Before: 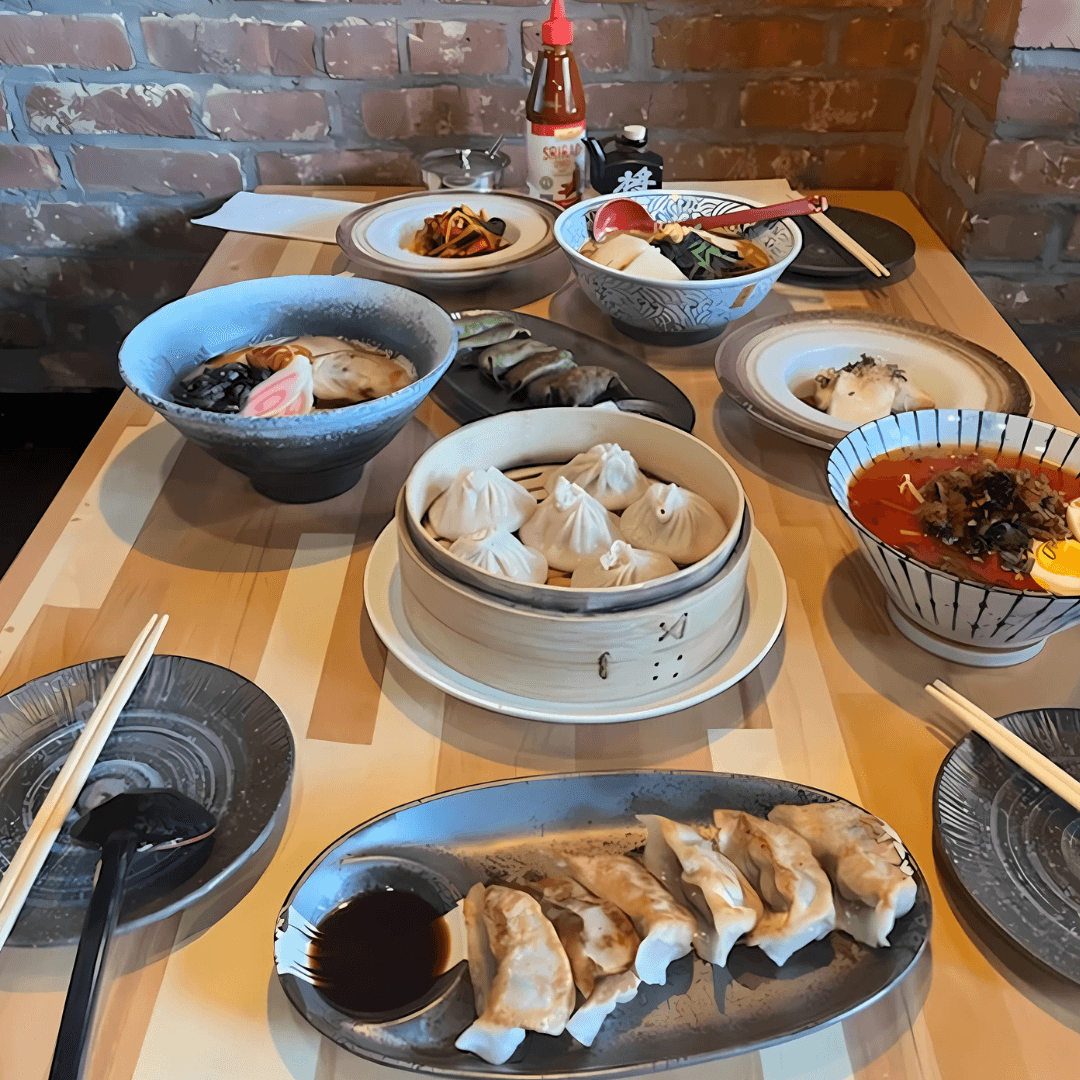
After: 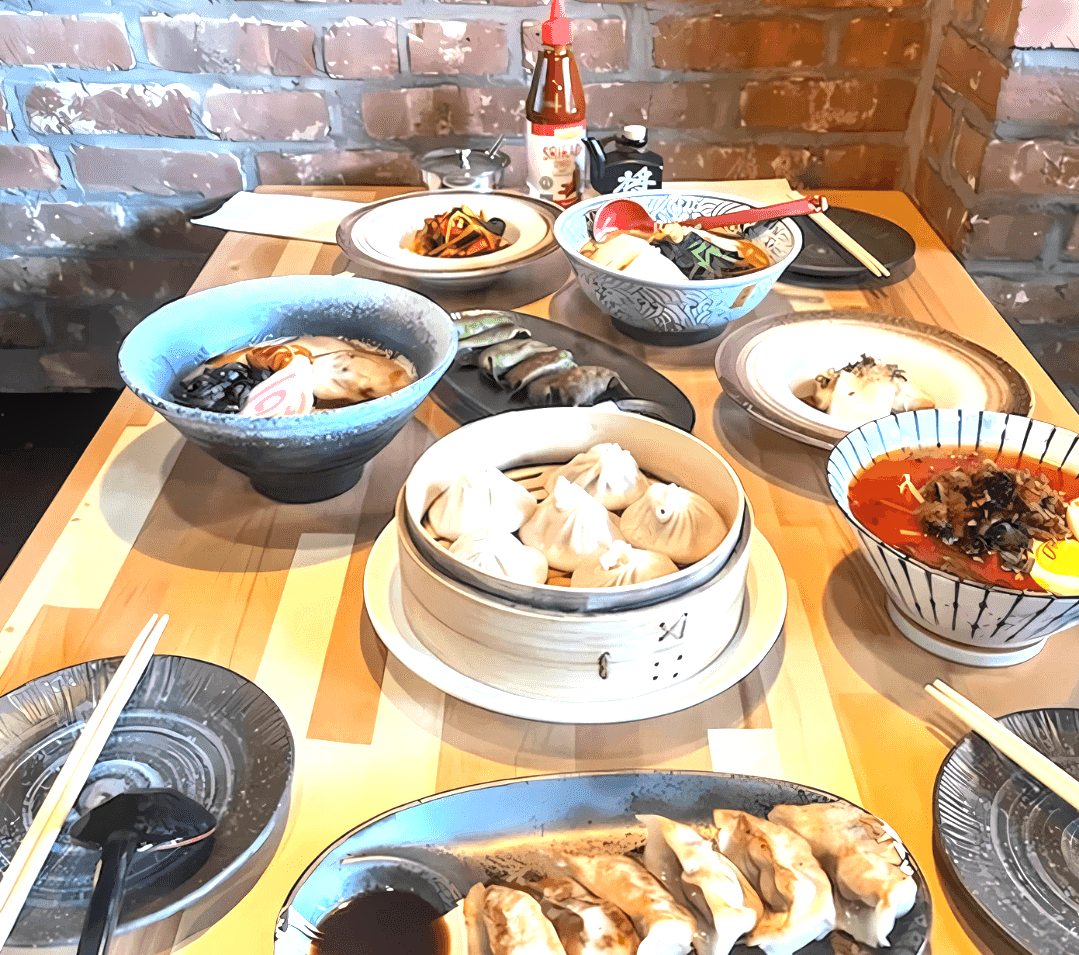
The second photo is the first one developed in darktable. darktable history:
local contrast: on, module defaults
exposure: exposure 1.25 EV, compensate highlight preservation false
crop and rotate: top 0%, bottom 11.515%
